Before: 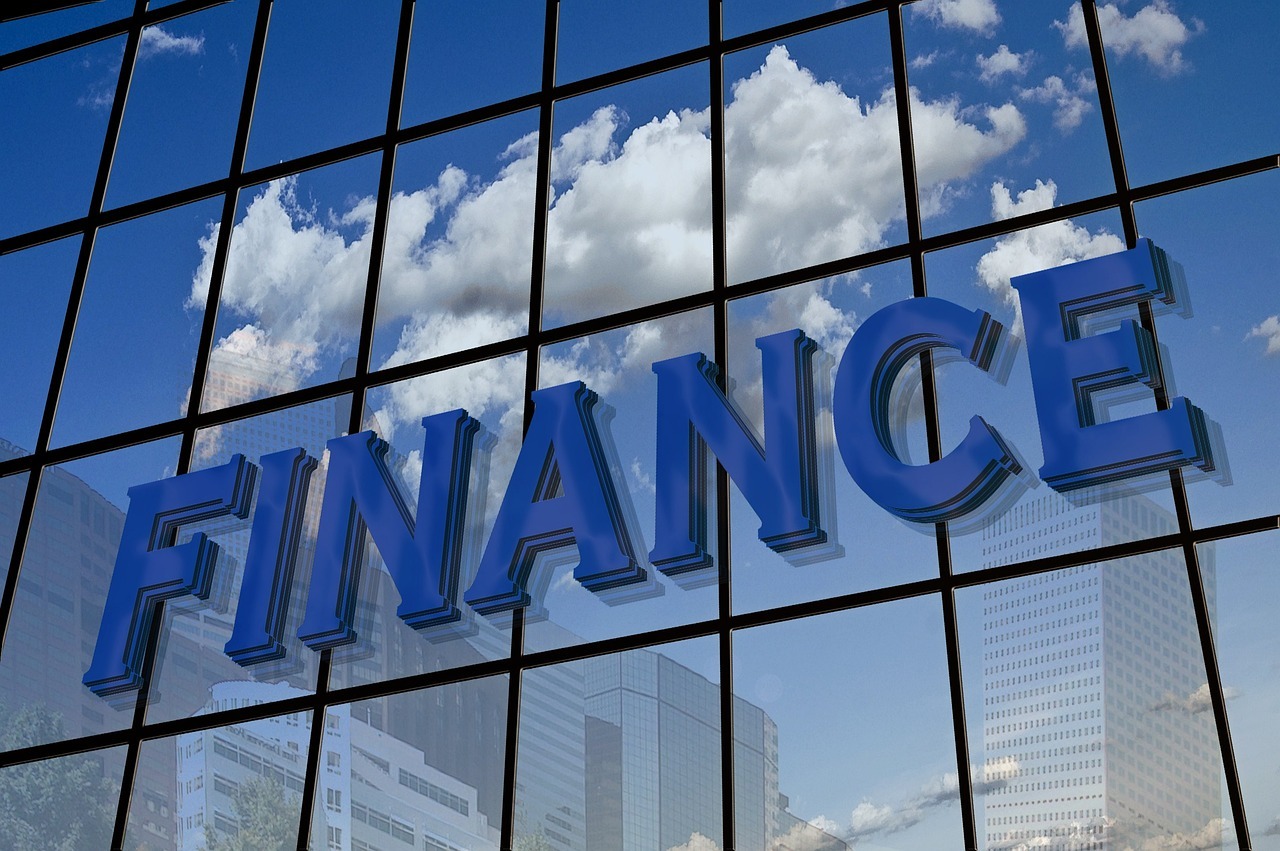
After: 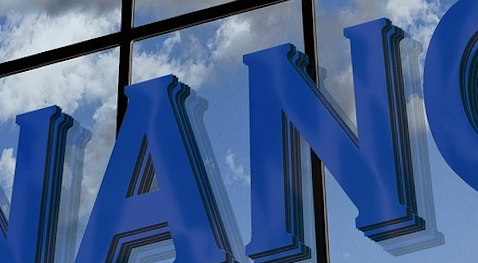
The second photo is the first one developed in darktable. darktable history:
crop: left 31.751%, top 32.172%, right 27.8%, bottom 35.83%
rotate and perspective: rotation -1.68°, lens shift (vertical) -0.146, crop left 0.049, crop right 0.912, crop top 0.032, crop bottom 0.96
